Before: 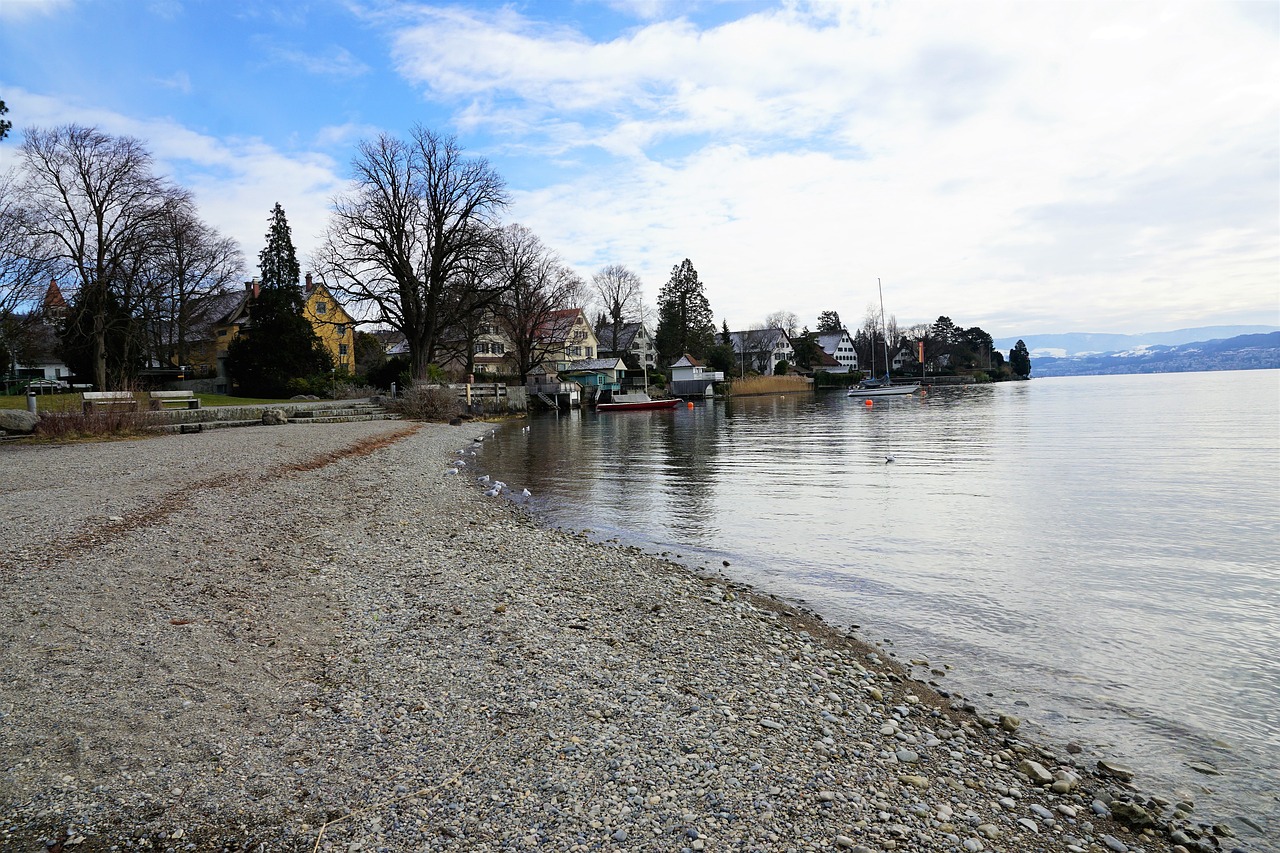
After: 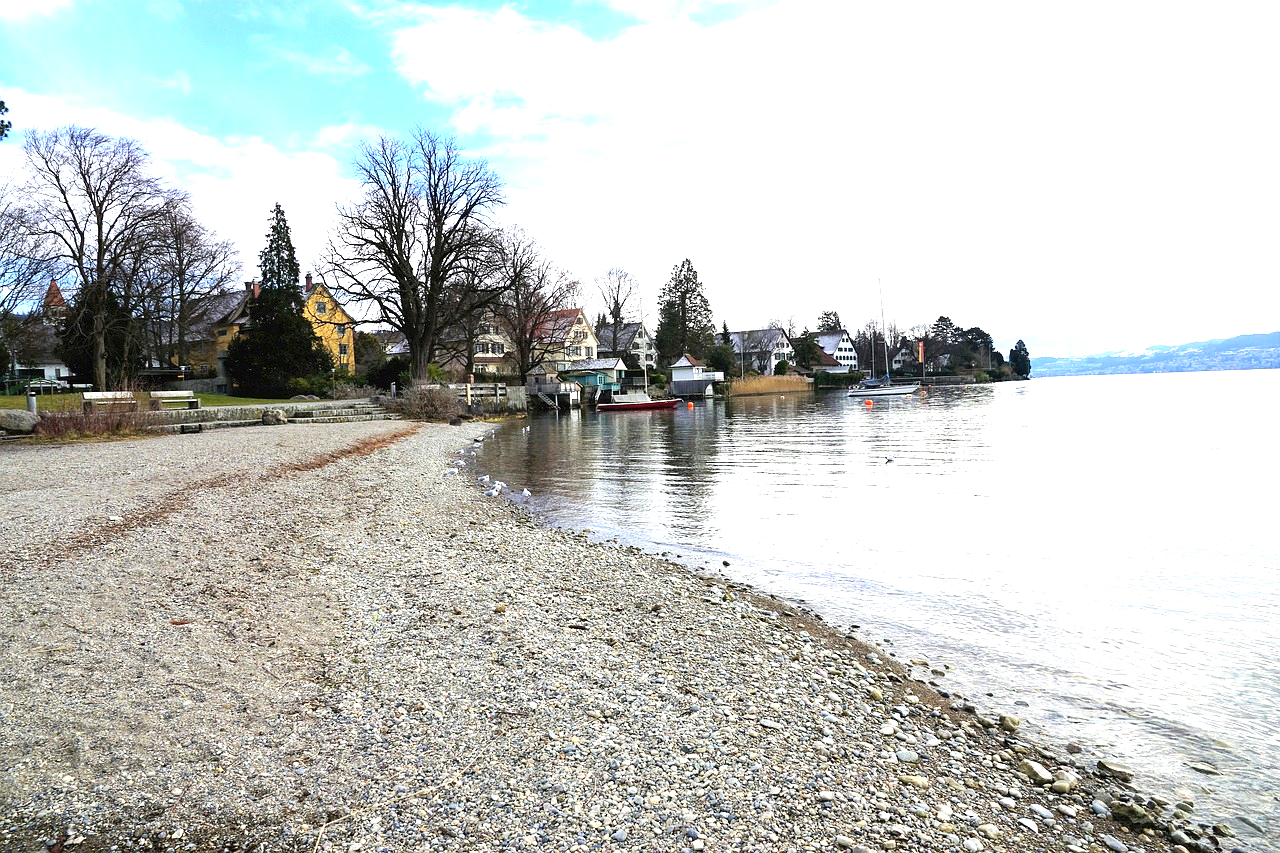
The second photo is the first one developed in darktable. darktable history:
exposure: black level correction 0, exposure 1.293 EV, compensate highlight preservation false
